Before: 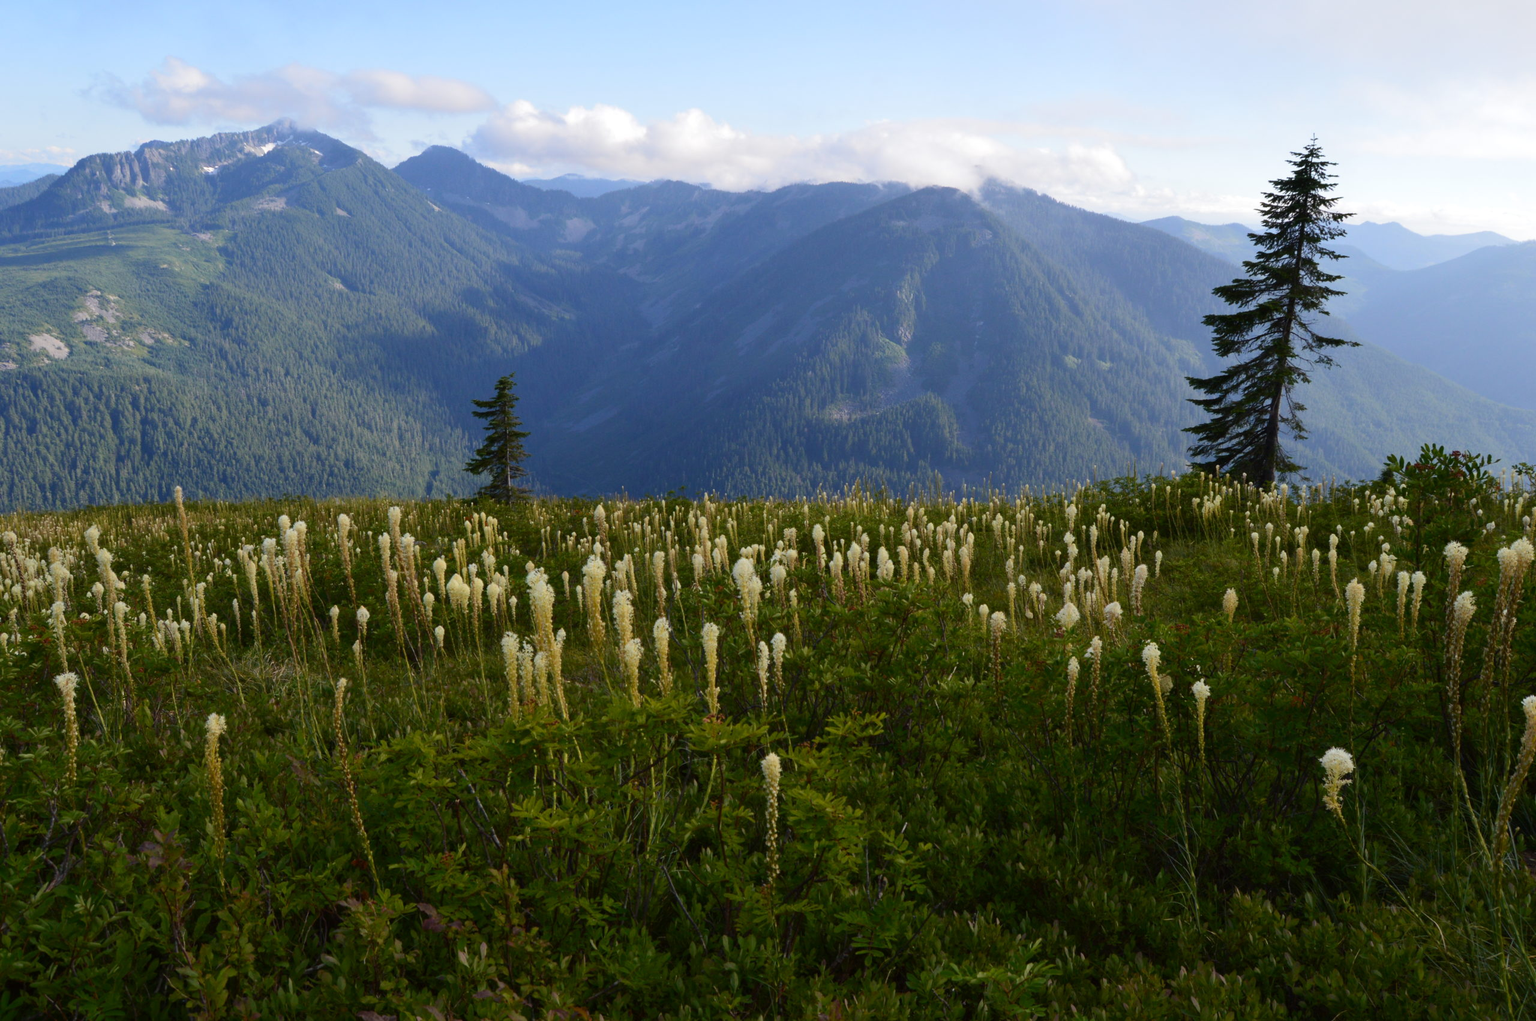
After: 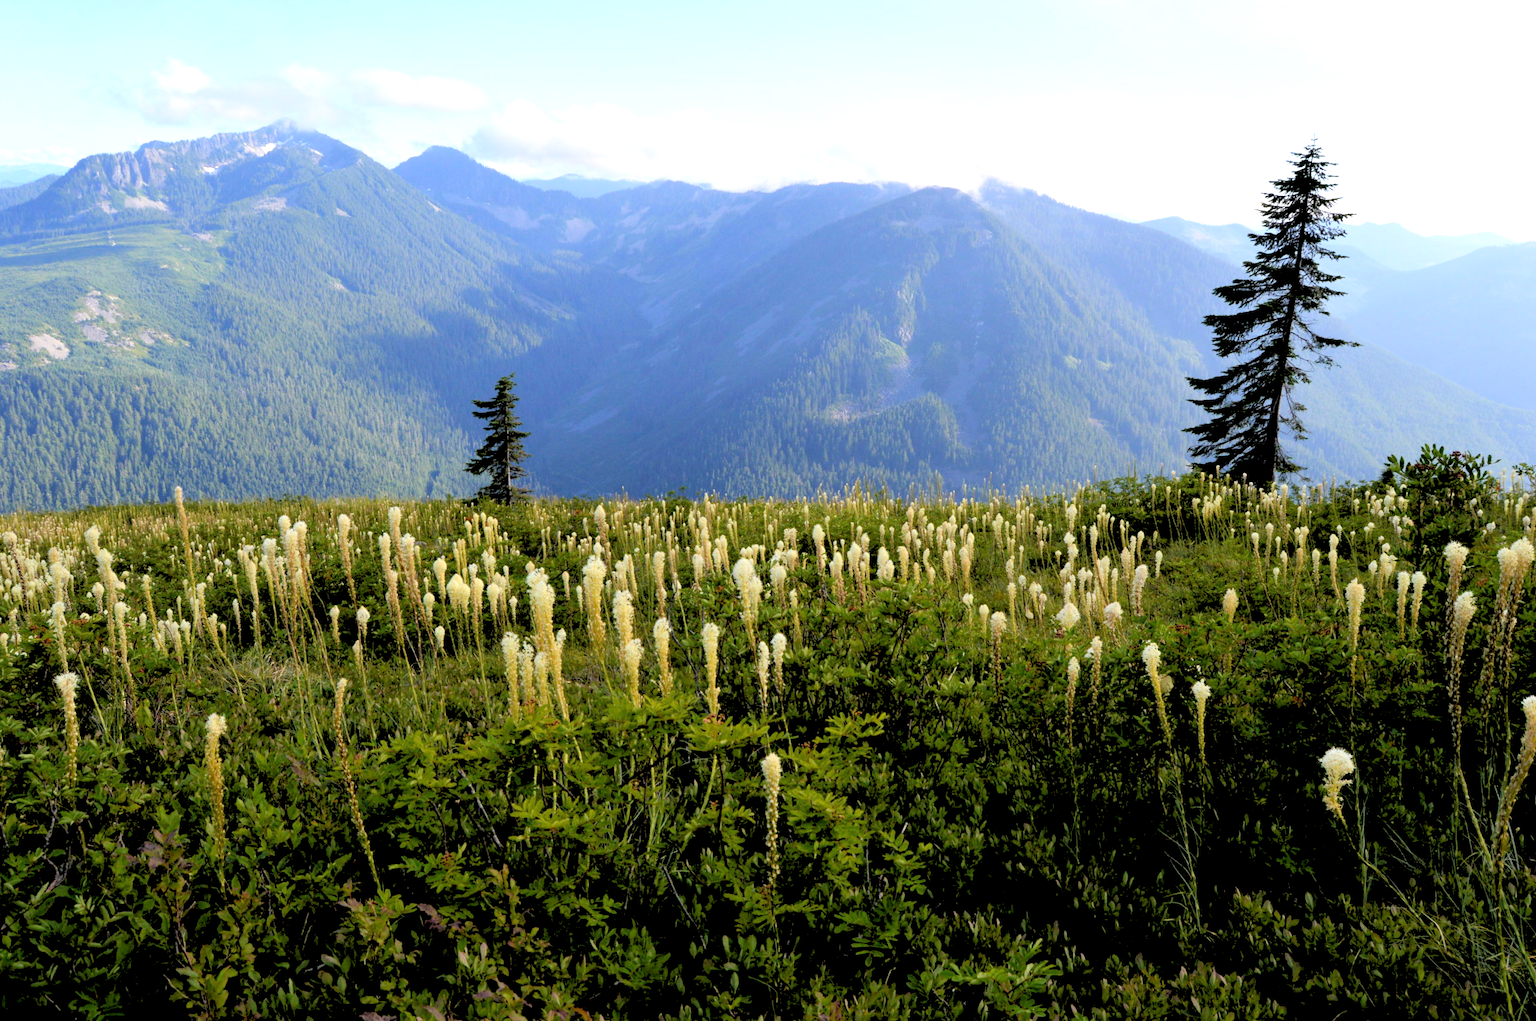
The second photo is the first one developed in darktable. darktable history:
rgb levels: levels [[0.027, 0.429, 0.996], [0, 0.5, 1], [0, 0.5, 1]]
exposure: exposure 0.6 EV, compensate highlight preservation false
